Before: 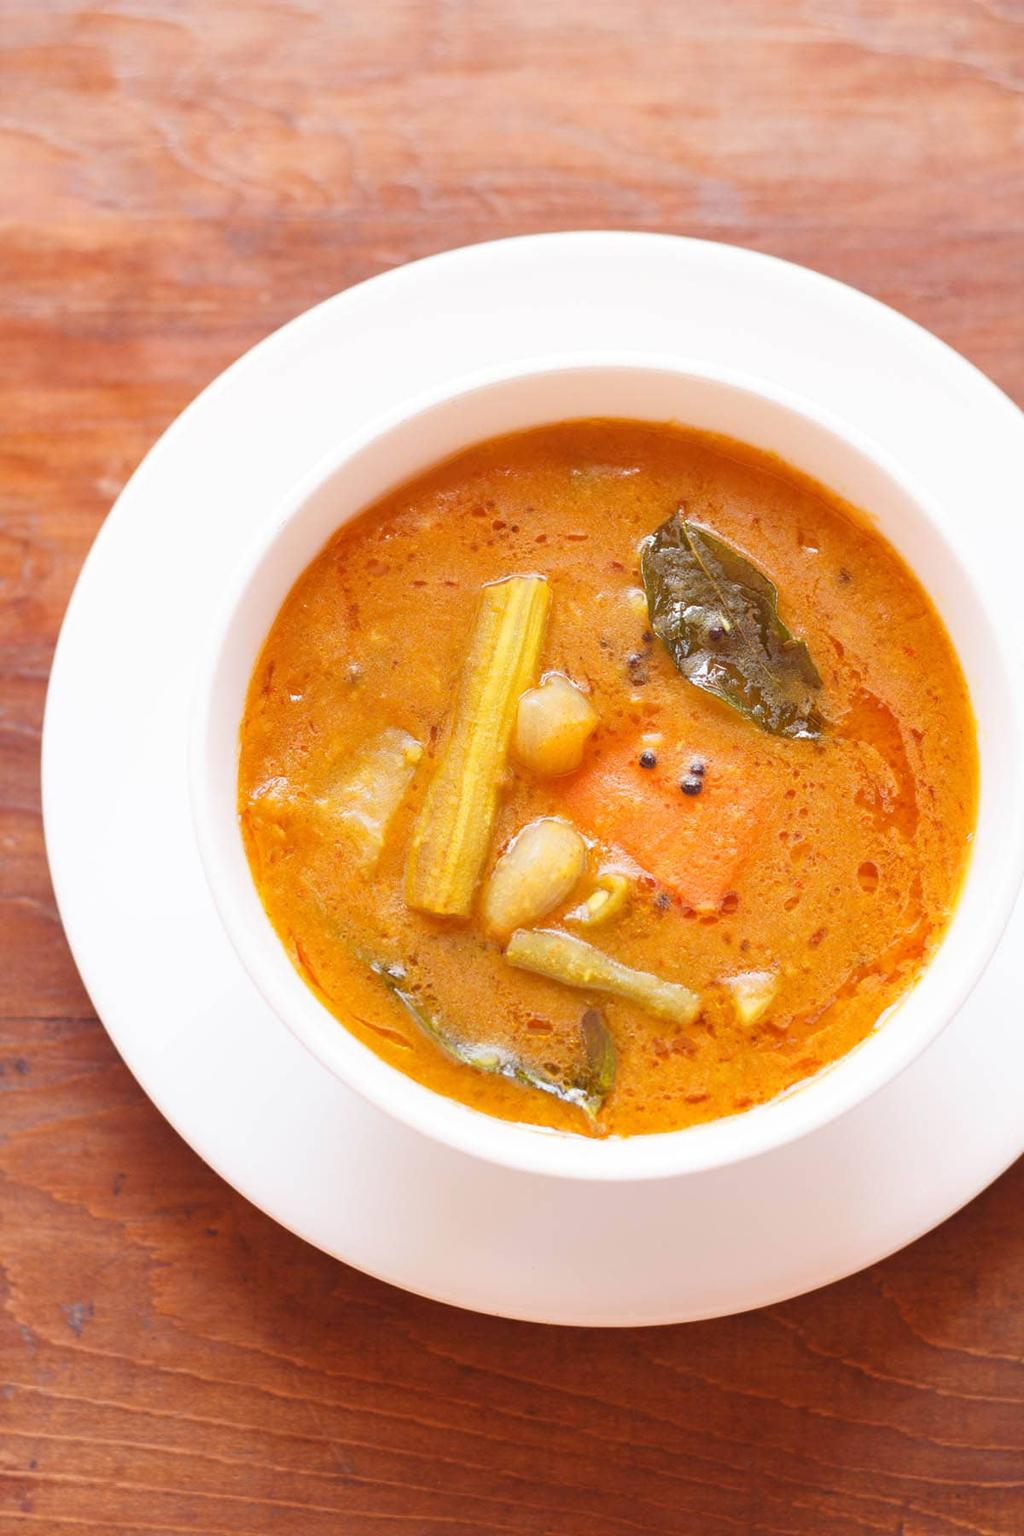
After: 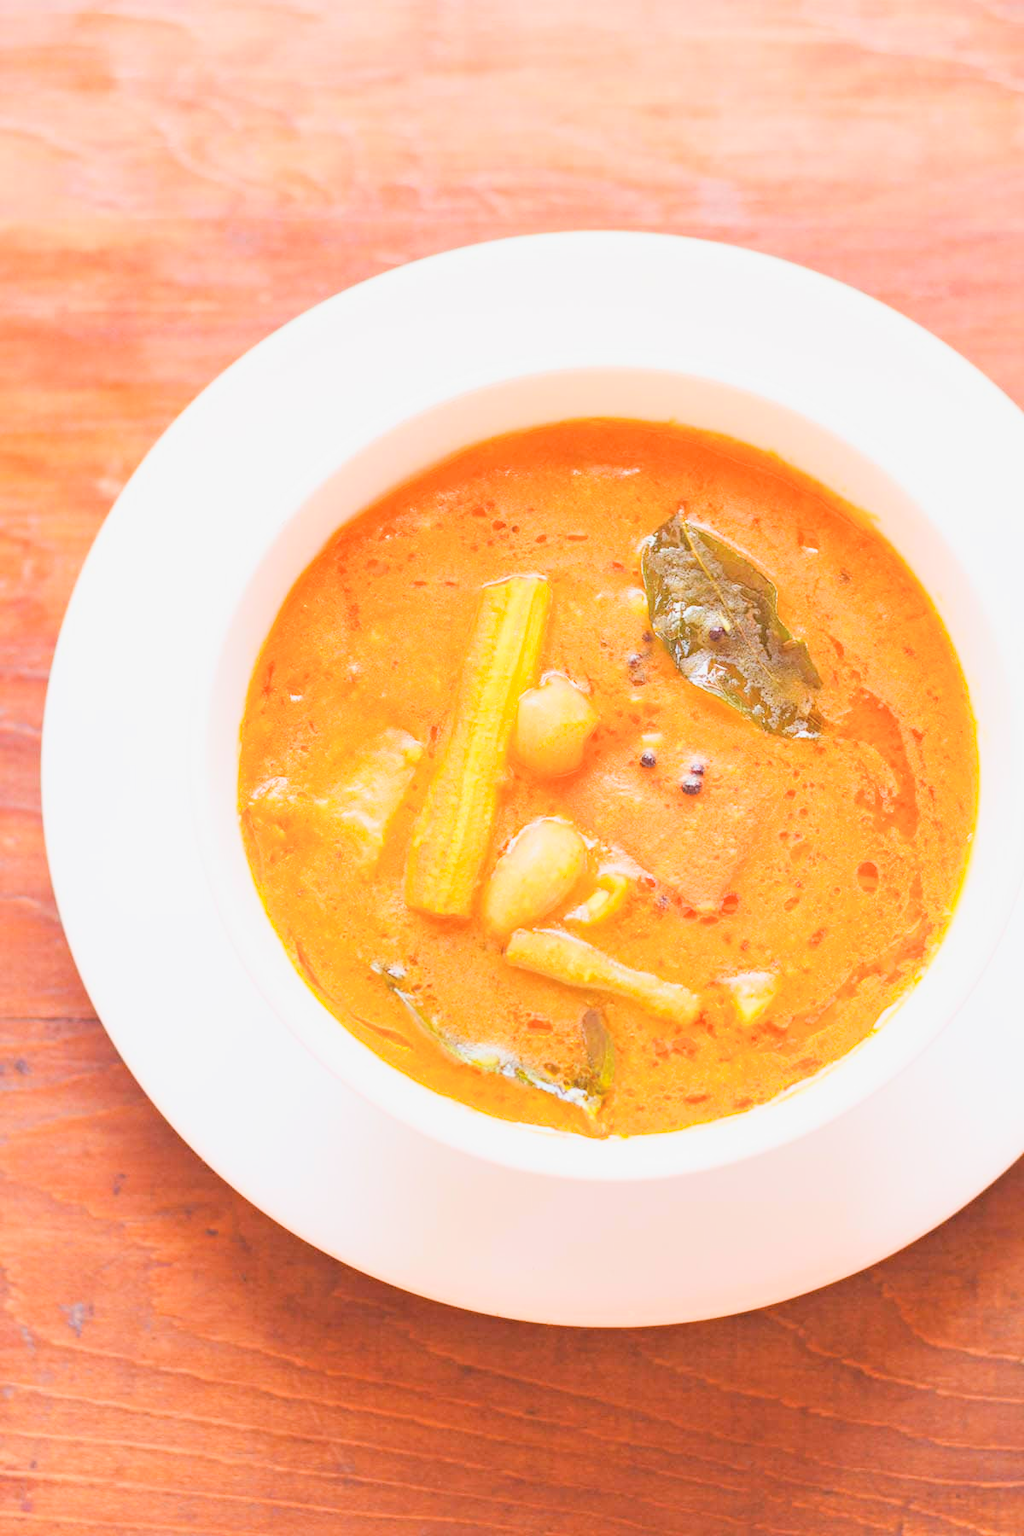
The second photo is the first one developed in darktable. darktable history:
contrast brightness saturation: contrast 0.1, brightness 0.3, saturation 0.14
filmic rgb: hardness 4.17
haze removal: compatibility mode true, adaptive false
exposure: black level correction 0, exposure 0.6 EV, compensate exposure bias true, compensate highlight preservation false
